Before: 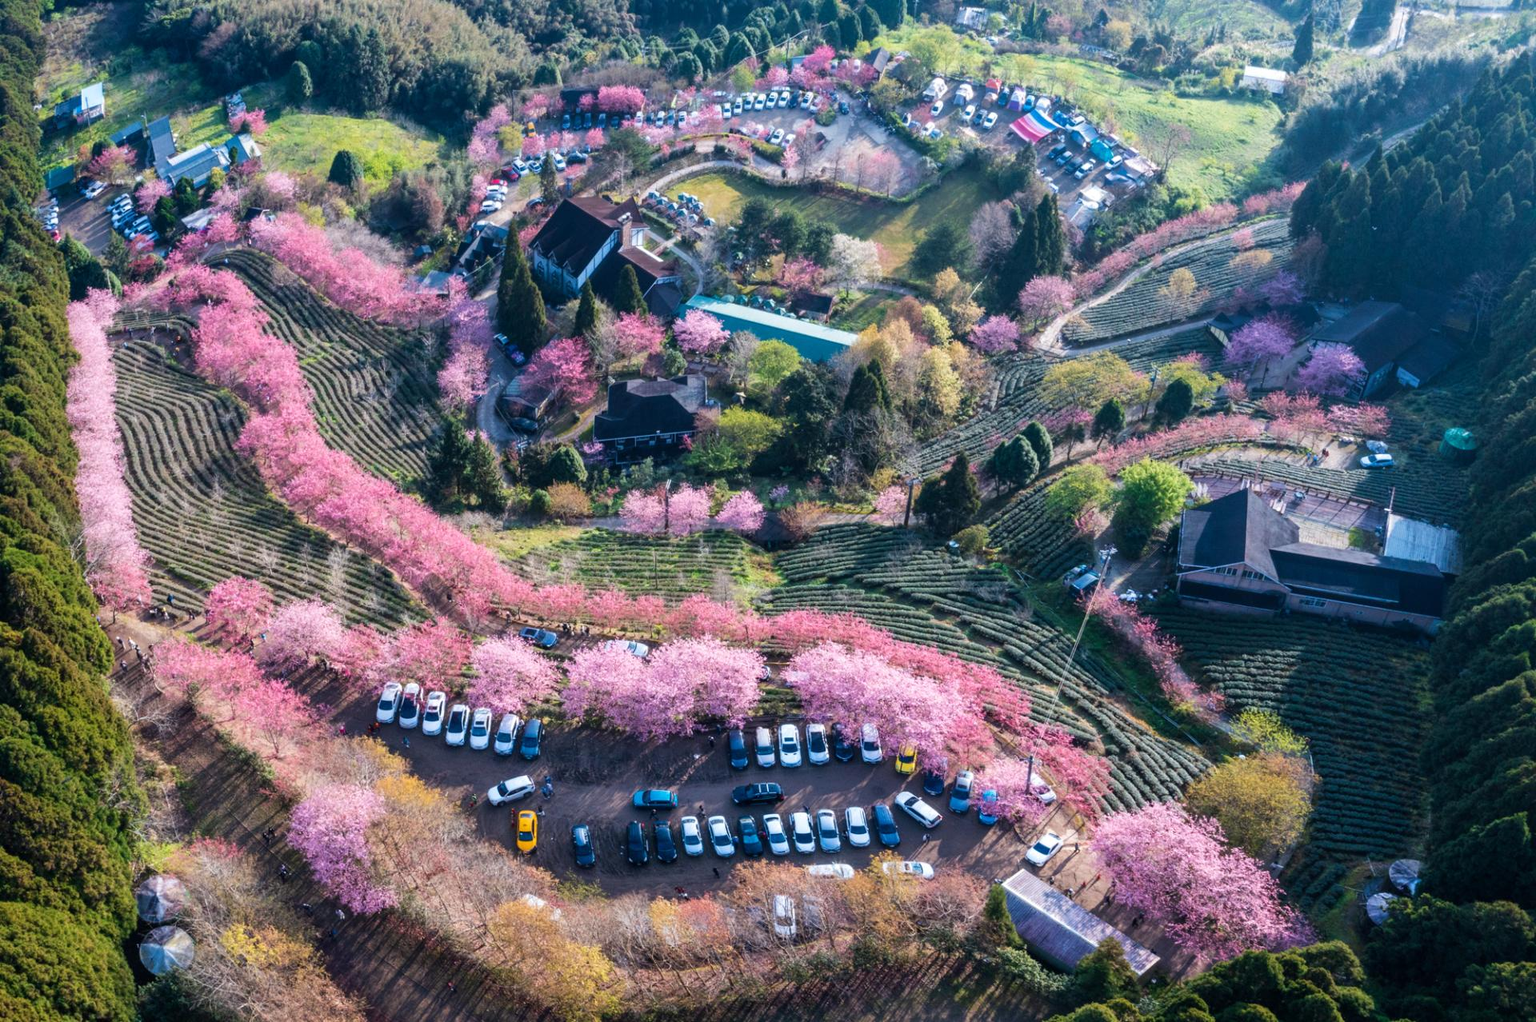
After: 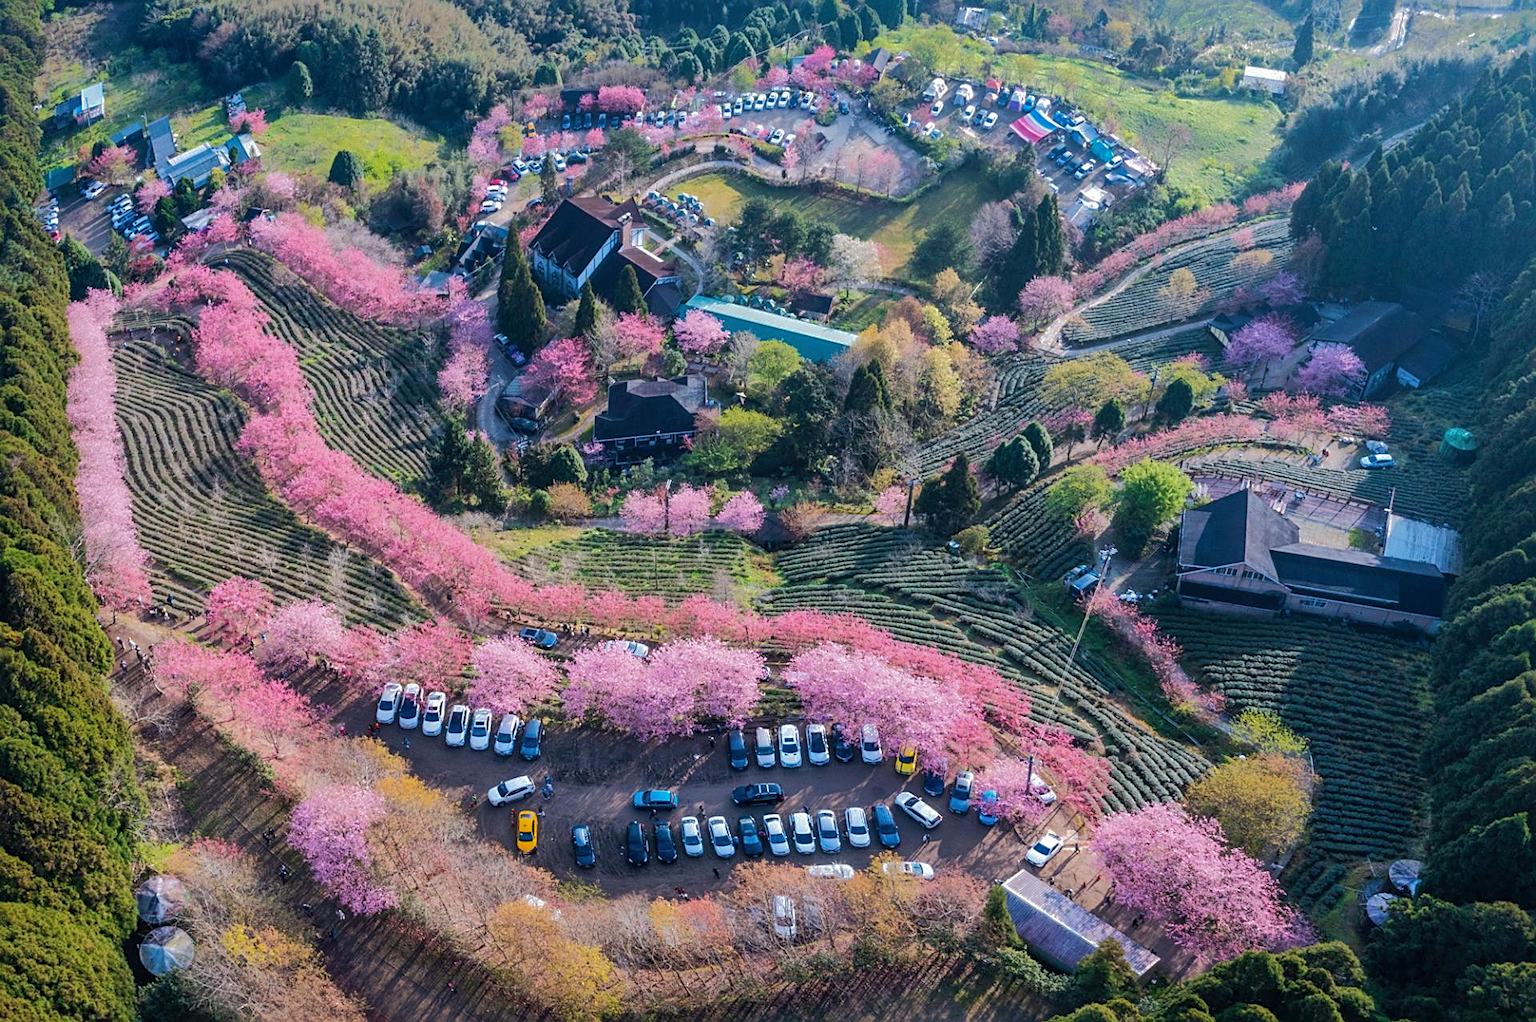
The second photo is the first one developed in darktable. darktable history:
sharpen: on, module defaults
shadows and highlights: shadows 37.88, highlights -74.64
